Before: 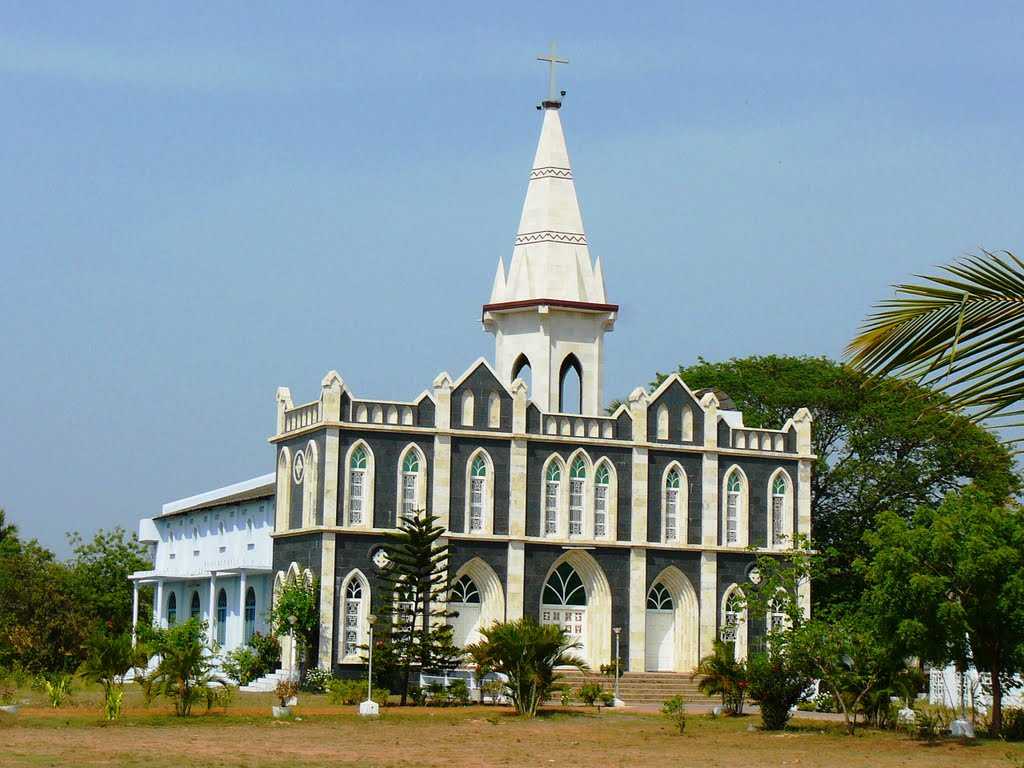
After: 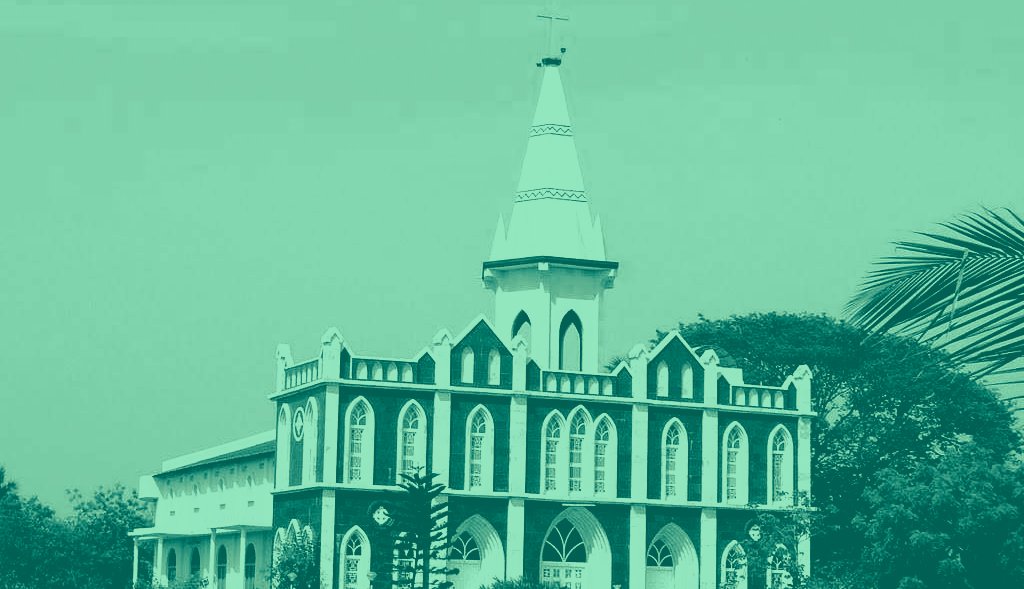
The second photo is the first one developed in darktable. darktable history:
filmic rgb: black relative exposure -8.2 EV, white relative exposure 2.2 EV, threshold 3 EV, hardness 7.11, latitude 85.74%, contrast 1.696, highlights saturation mix -4%, shadows ↔ highlights balance -2.69%, color science v5 (2021), contrast in shadows safe, contrast in highlights safe, enable highlight reconstruction true
exposure: compensate highlight preservation false
colorize: hue 147.6°, saturation 65%, lightness 21.64%
crop: top 5.667%, bottom 17.637%
split-toning: shadows › hue 183.6°, shadows › saturation 0.52, highlights › hue 0°, highlights › saturation 0
